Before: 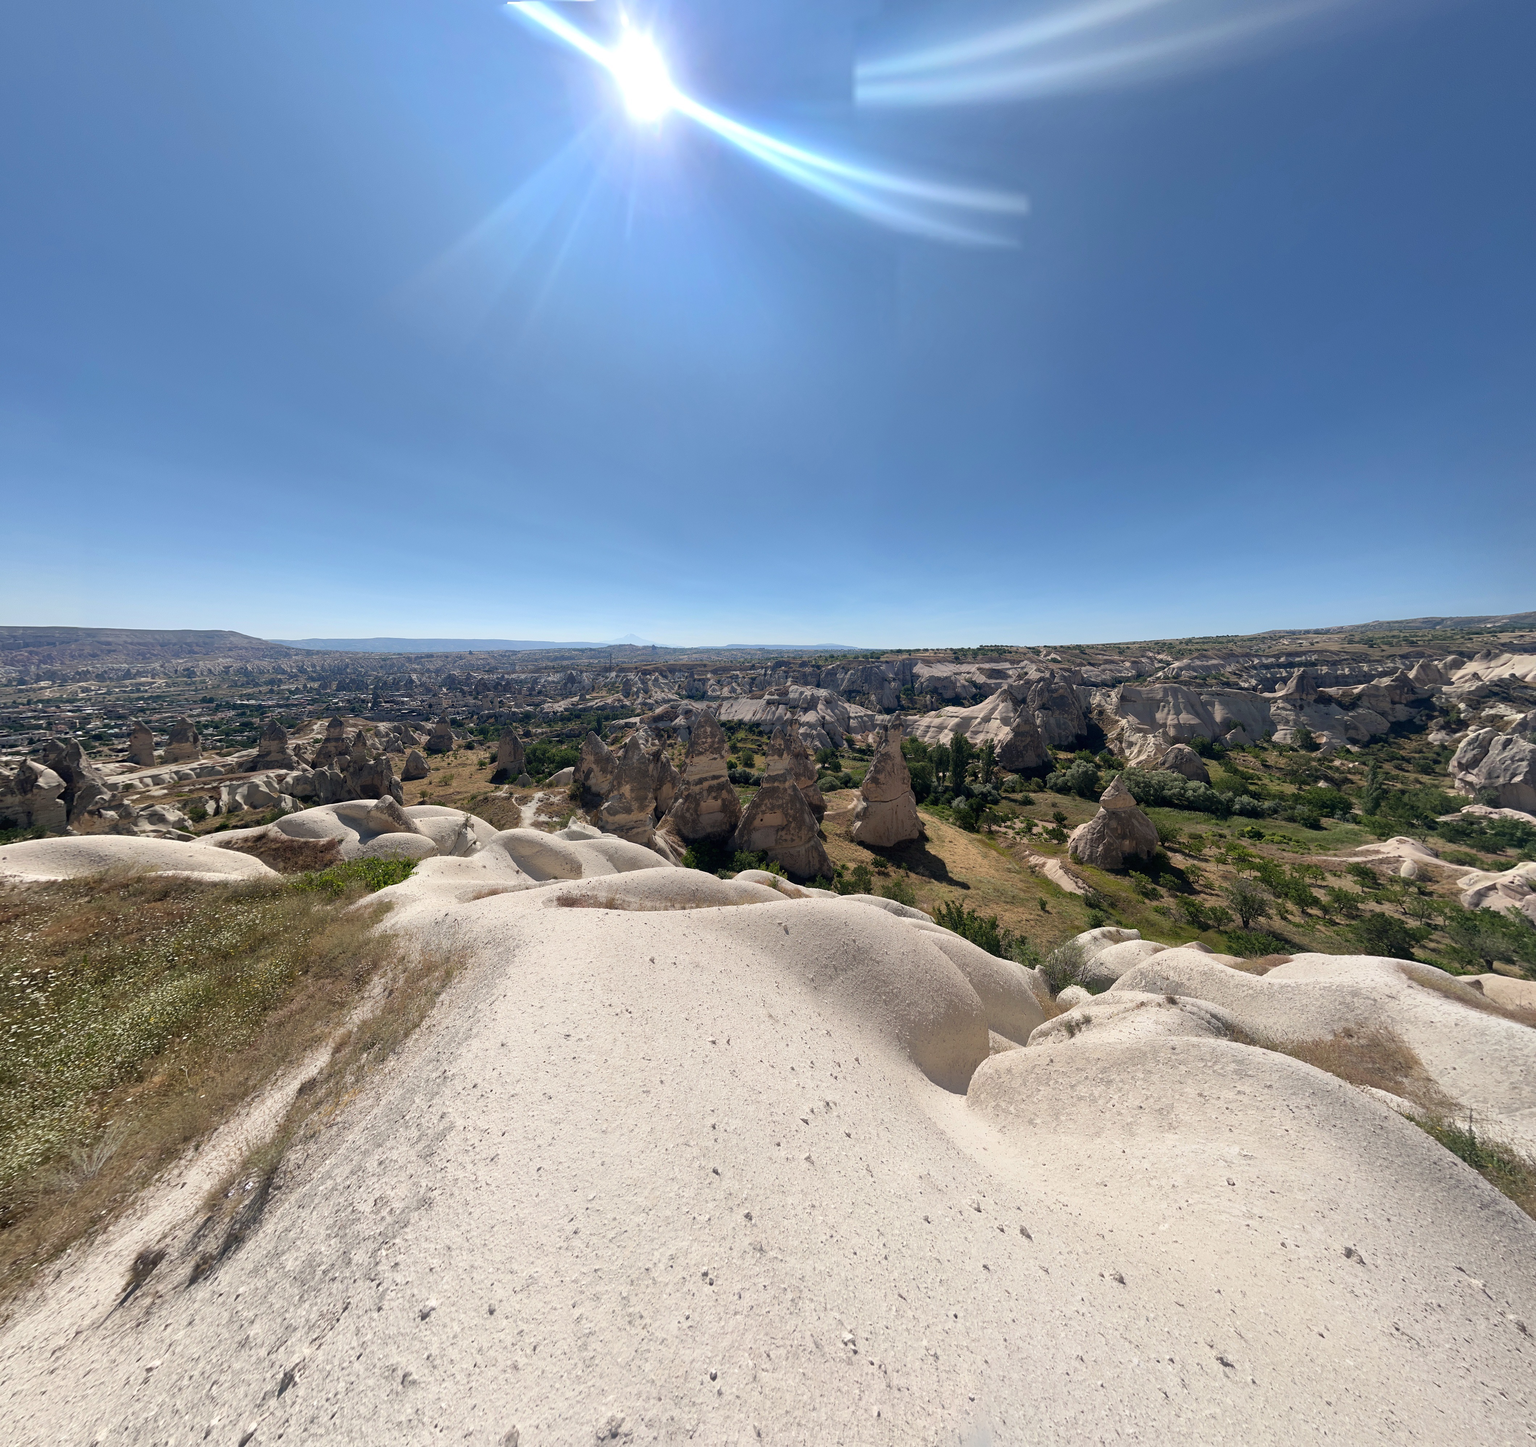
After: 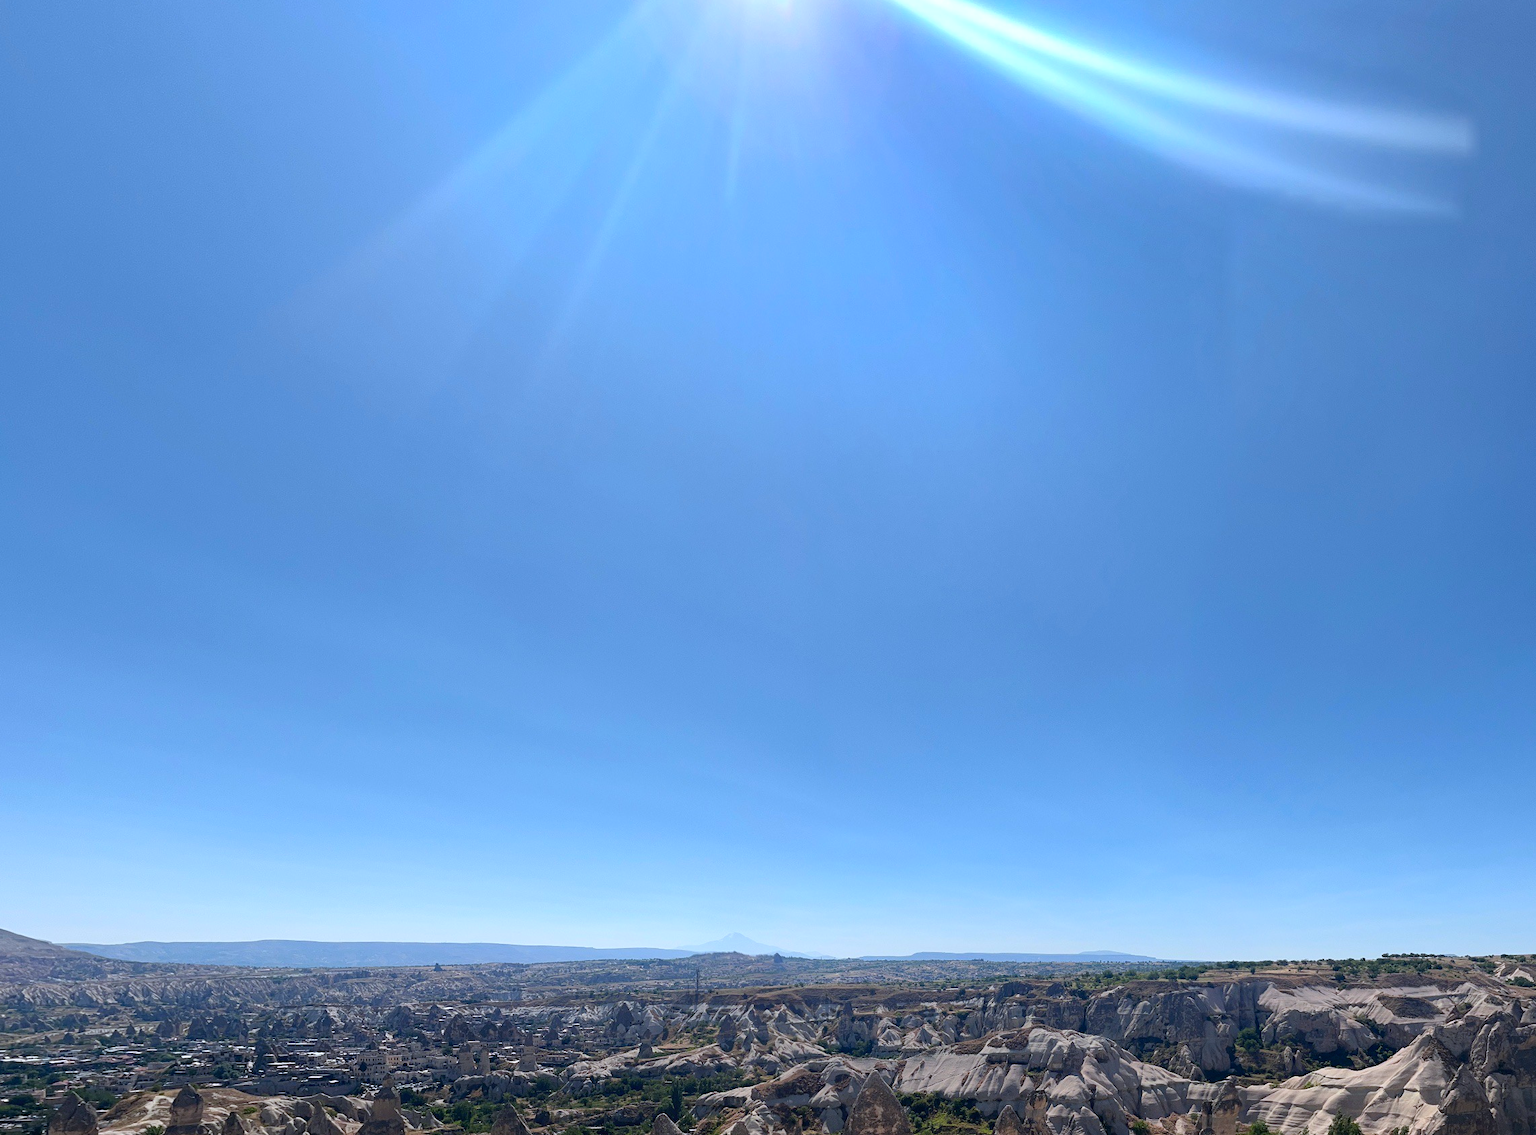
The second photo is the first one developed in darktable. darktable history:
contrast brightness saturation: contrast 0.08, saturation 0.2
white balance: red 0.974, blue 1.044
crop: left 15.306%, top 9.065%, right 30.789%, bottom 48.638%
